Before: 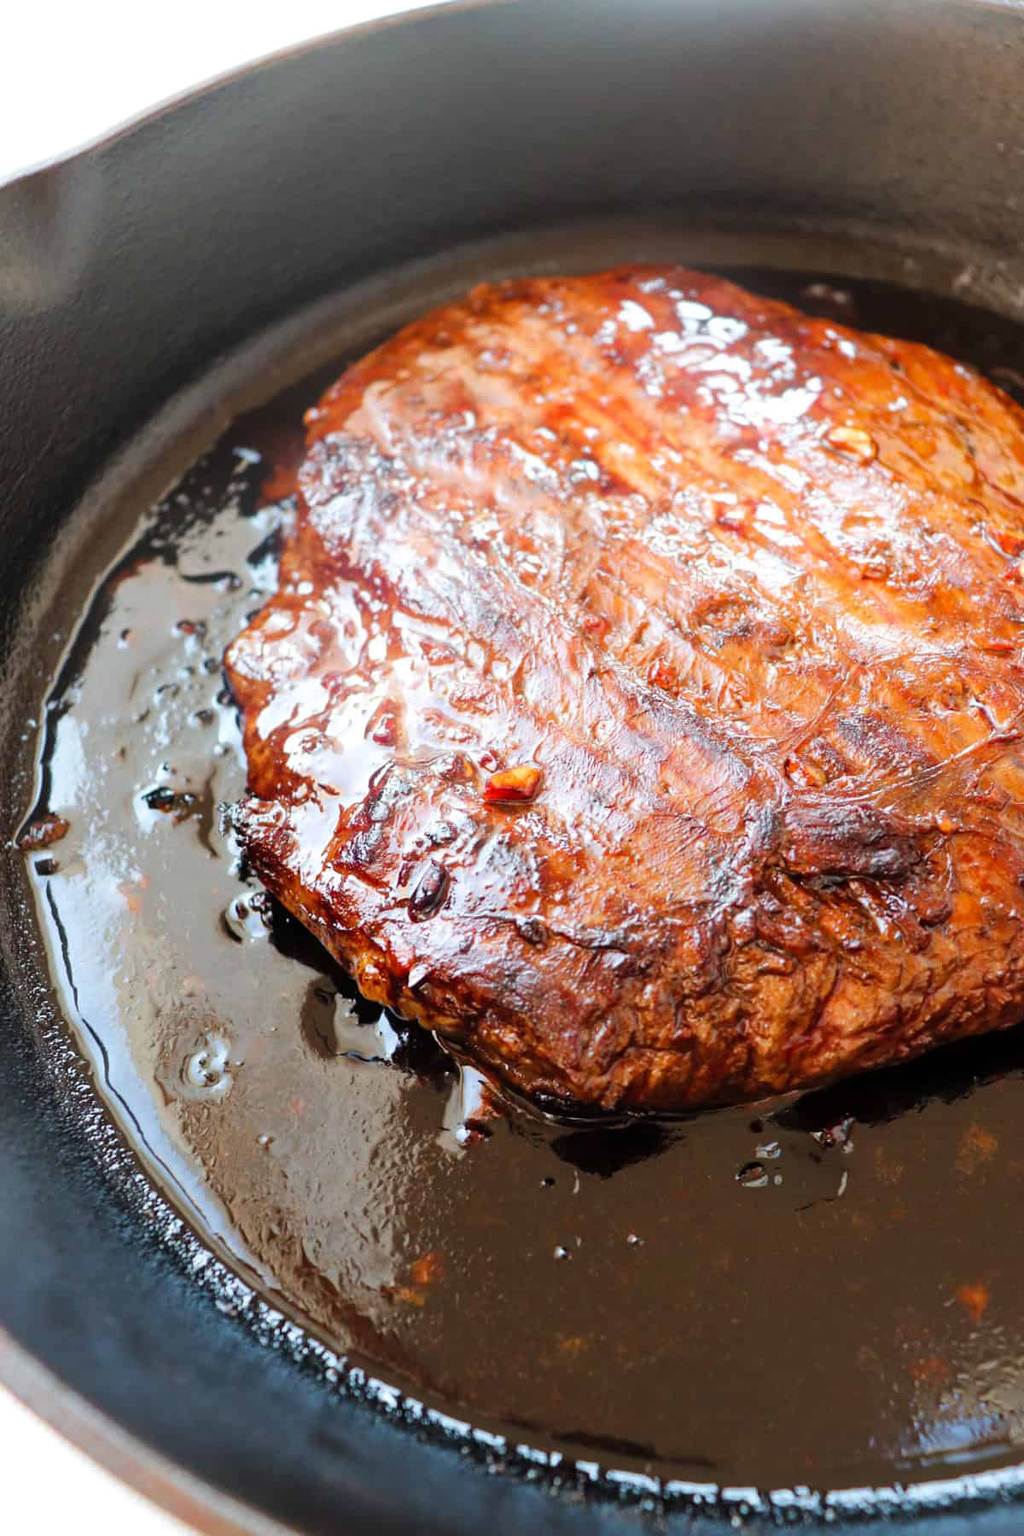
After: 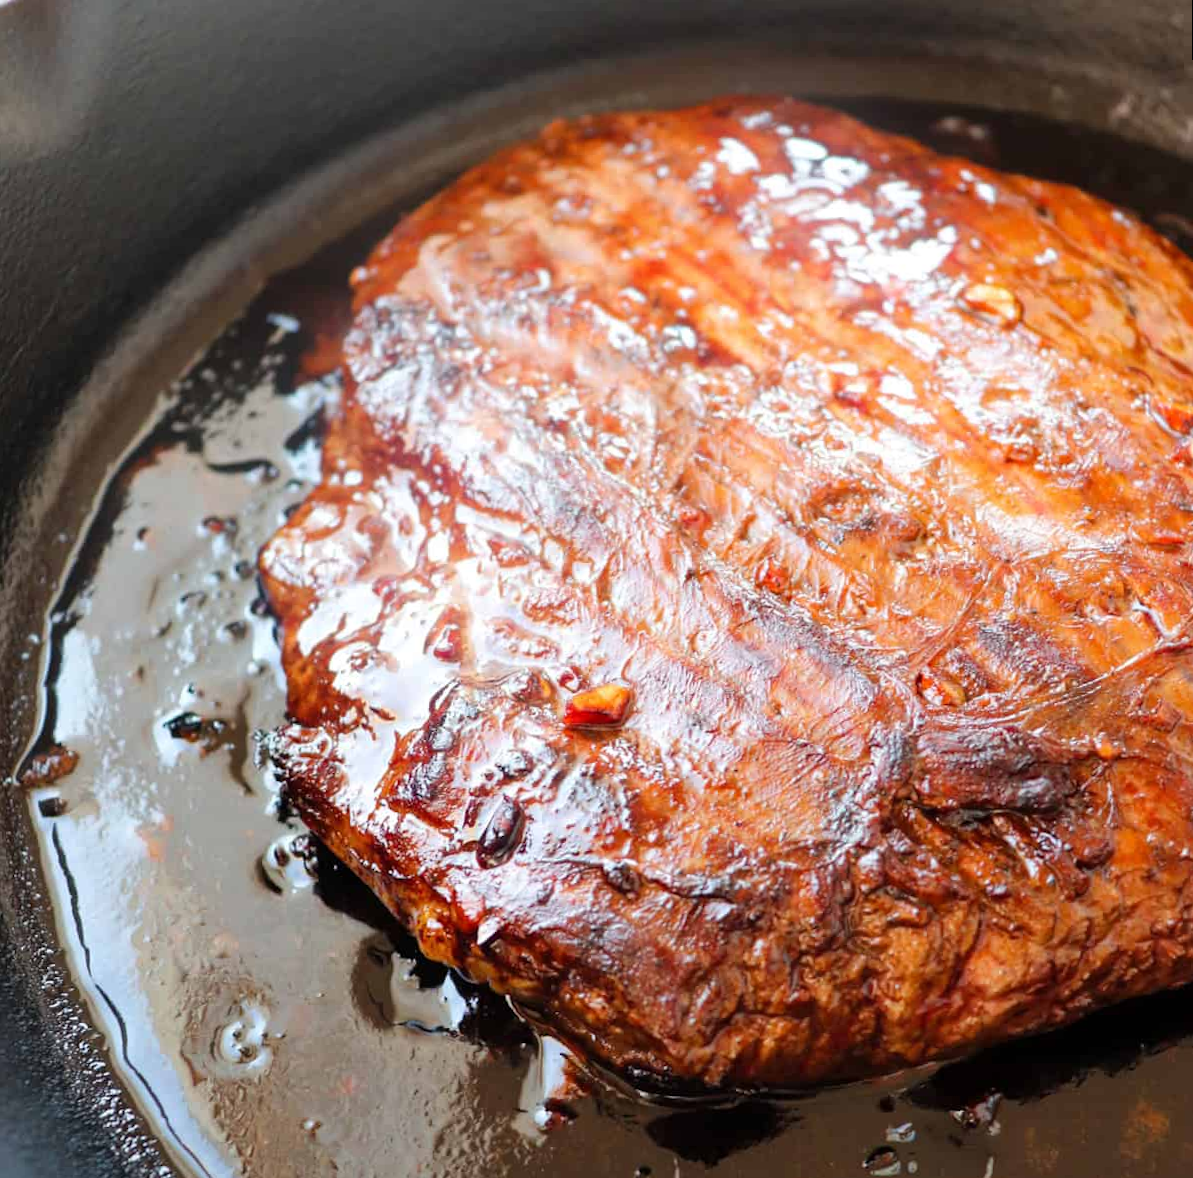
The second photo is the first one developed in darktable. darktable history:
crop: top 11.166%, bottom 22.168%
rotate and perspective: rotation -0.45°, automatic cropping original format, crop left 0.008, crop right 0.992, crop top 0.012, crop bottom 0.988
